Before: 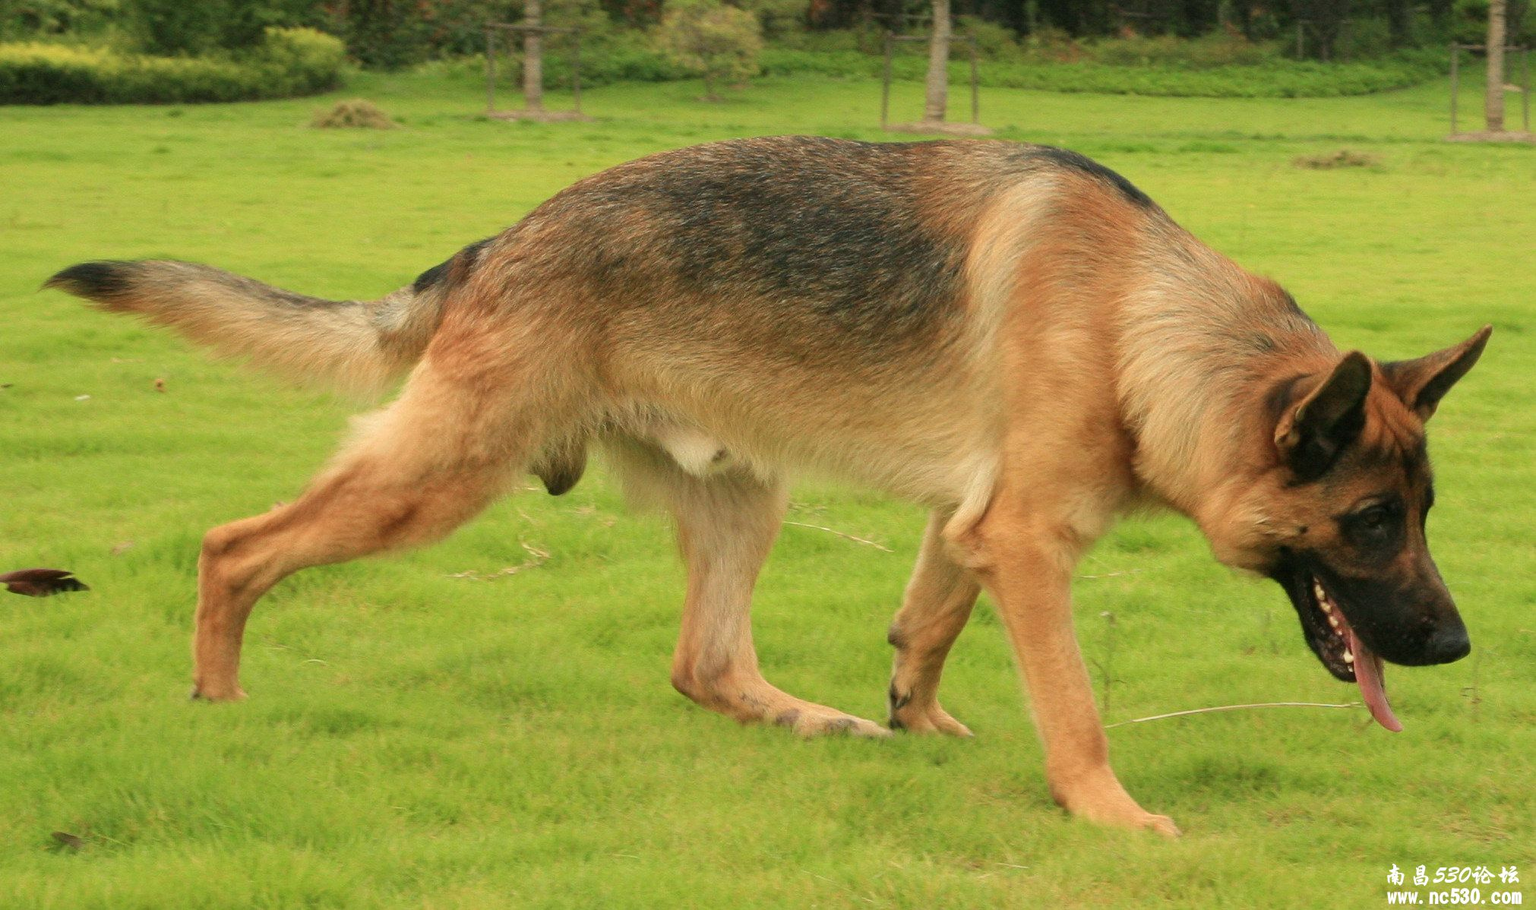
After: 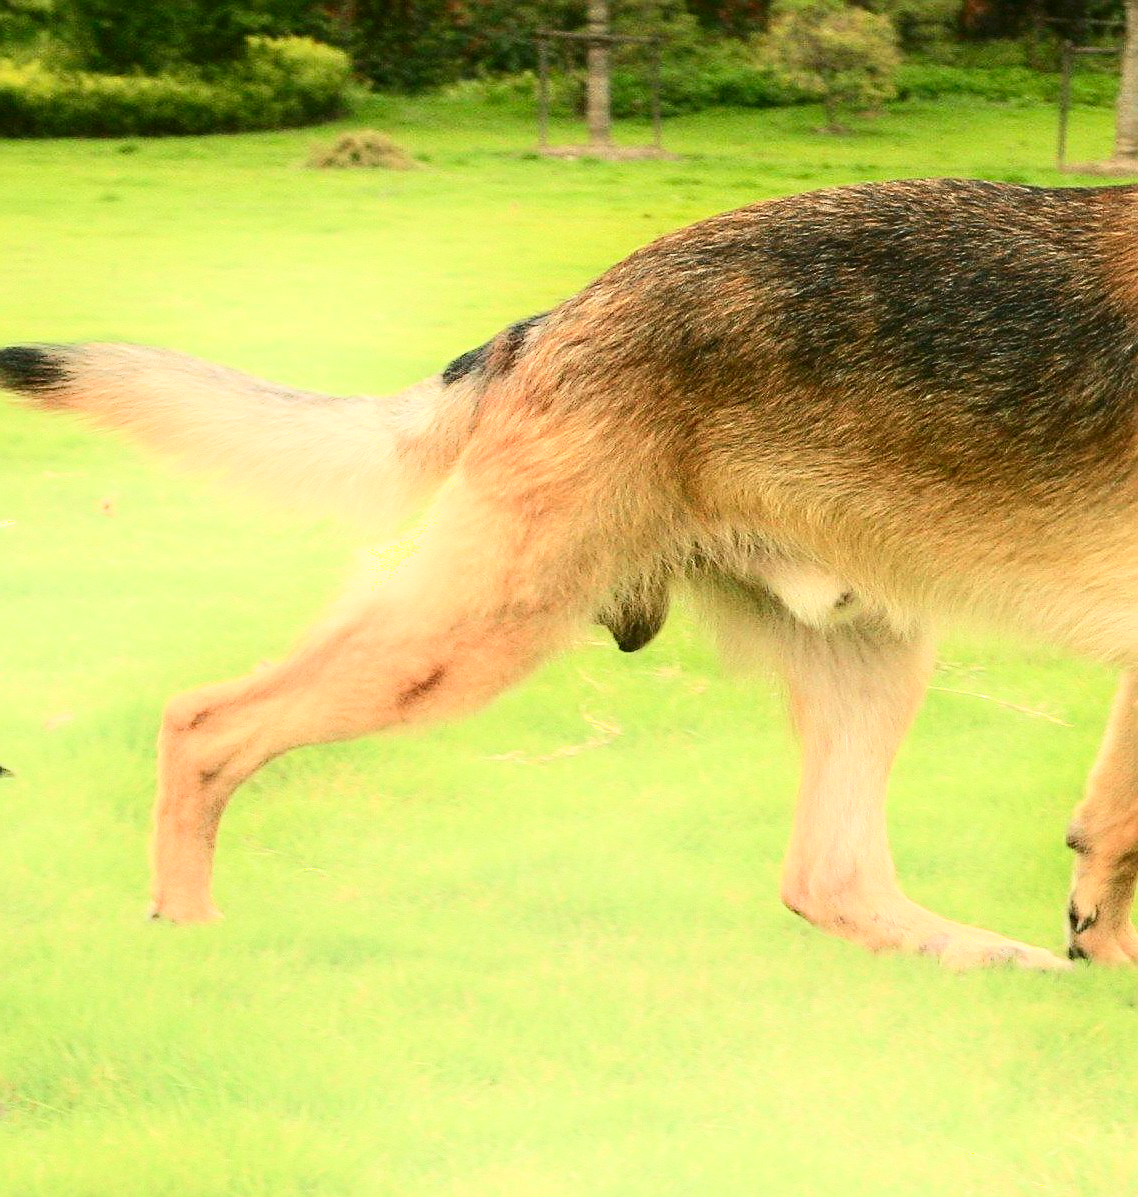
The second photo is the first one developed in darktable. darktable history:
crop: left 5.114%, right 38.589%
sharpen: on, module defaults
contrast brightness saturation: contrast 0.21, brightness -0.11, saturation 0.21
exposure: black level correction 0, exposure 0.5 EV, compensate exposure bias true, compensate highlight preservation false
shadows and highlights: shadows -21.3, highlights 100, soften with gaussian
